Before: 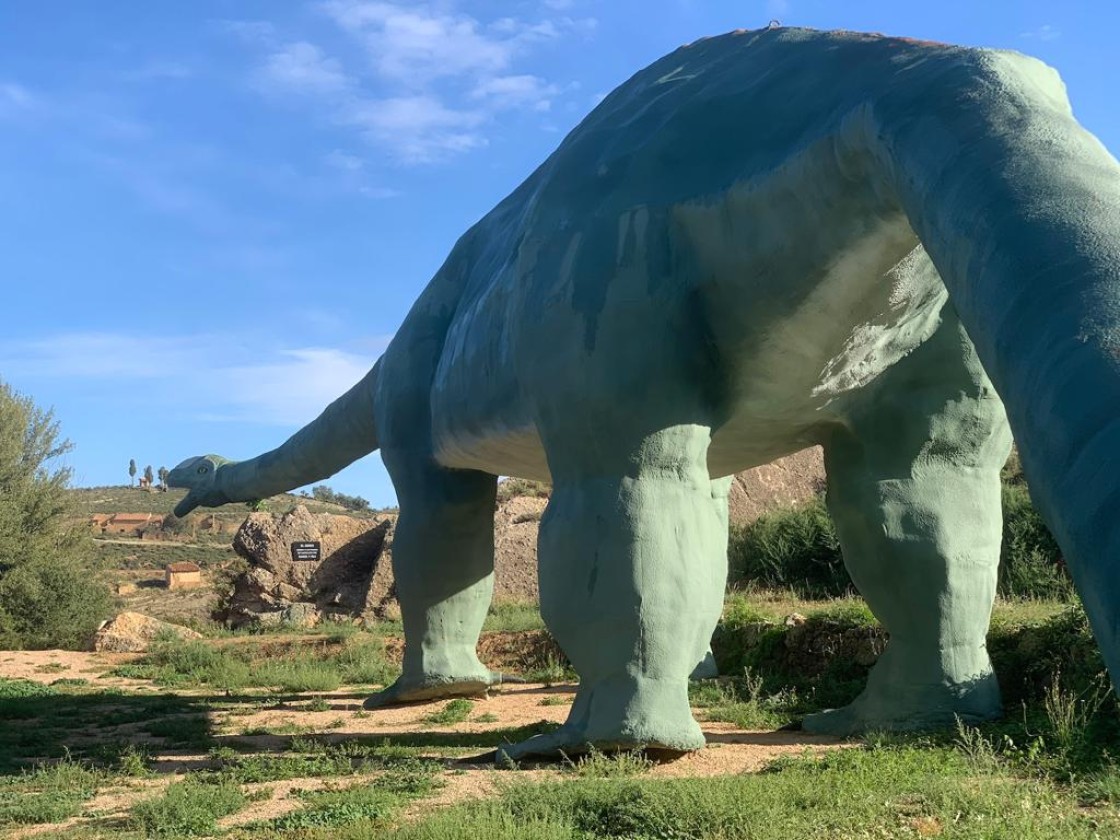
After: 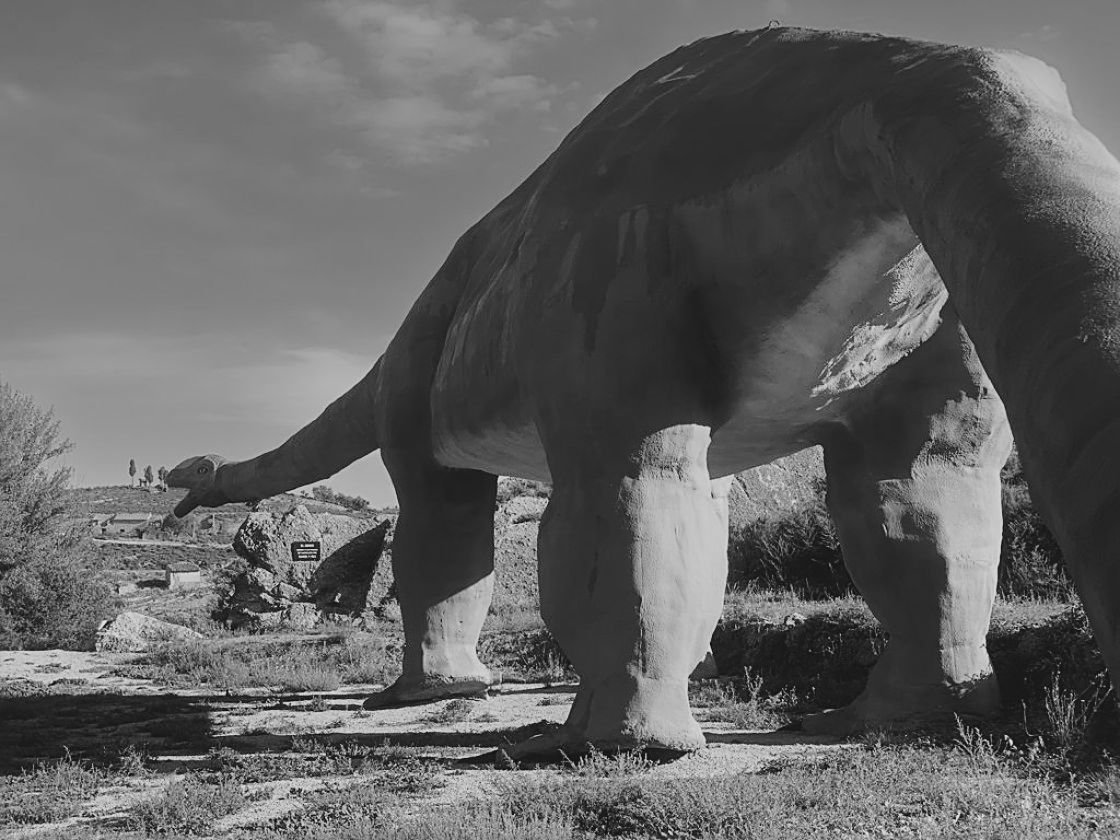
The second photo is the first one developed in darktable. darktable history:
exposure: black level correction -0.016, exposure -1.018 EV, compensate highlight preservation false
monochrome: a 26.22, b 42.67, size 0.8
tone curve: curves: ch0 [(0, 0.029) (0.071, 0.087) (0.223, 0.265) (0.447, 0.605) (0.654, 0.823) (0.861, 0.943) (1, 0.981)]; ch1 [(0, 0) (0.353, 0.344) (0.447, 0.449) (0.502, 0.501) (0.547, 0.54) (0.57, 0.582) (0.608, 0.608) (0.618, 0.631) (0.657, 0.699) (1, 1)]; ch2 [(0, 0) (0.34, 0.314) (0.456, 0.456) (0.5, 0.503) (0.528, 0.54) (0.557, 0.577) (0.589, 0.626) (1, 1)], color space Lab, independent channels, preserve colors none
sharpen: on, module defaults
